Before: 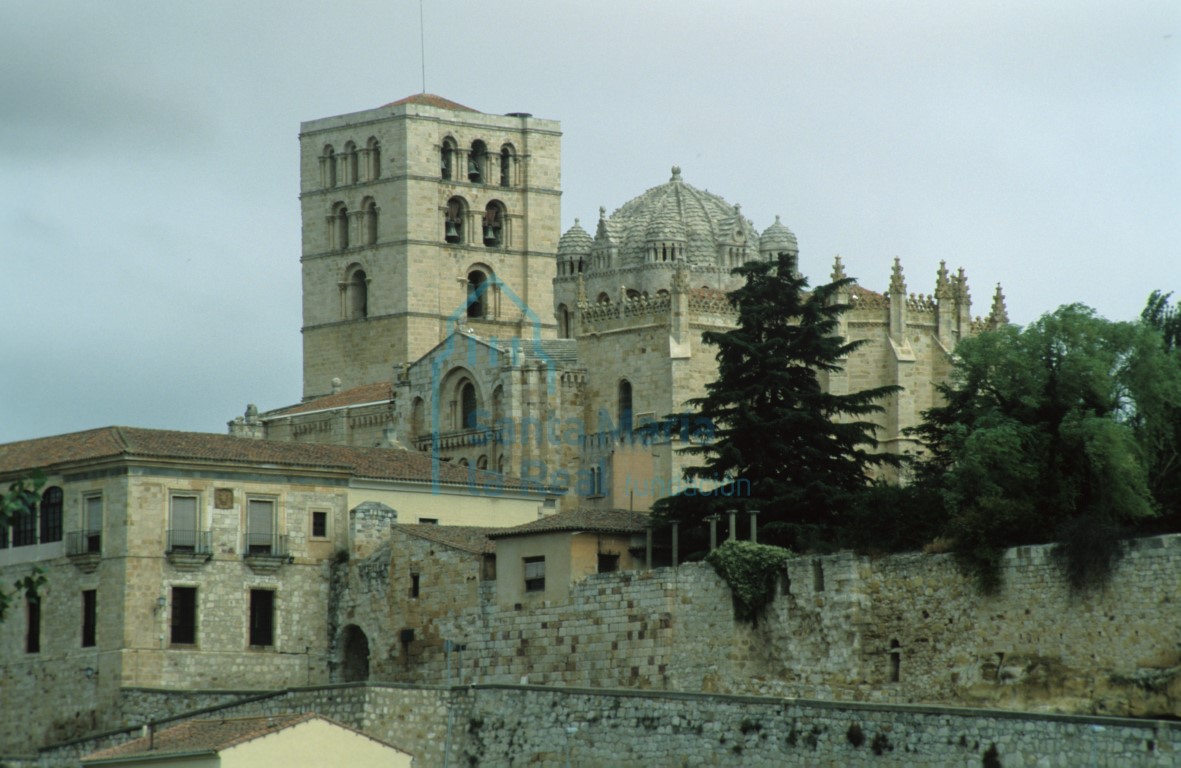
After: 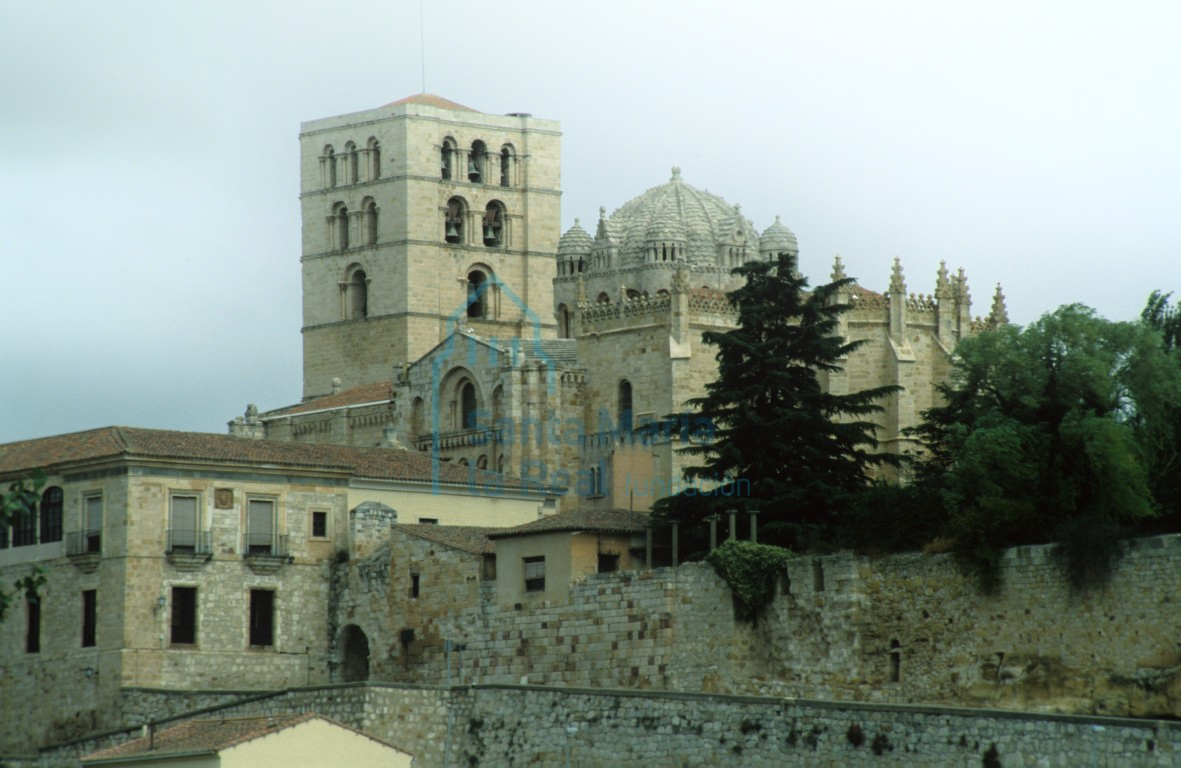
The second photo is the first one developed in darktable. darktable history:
shadows and highlights: shadows -55.61, highlights 85.28, soften with gaussian
